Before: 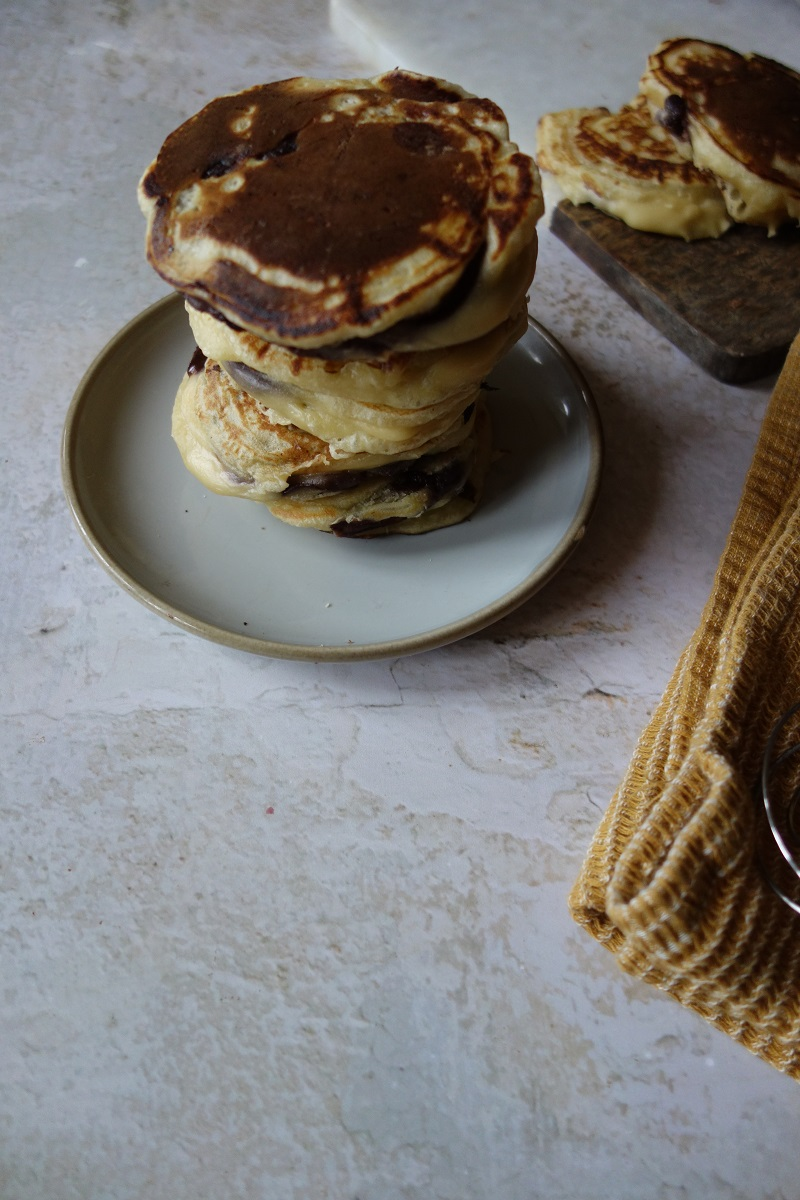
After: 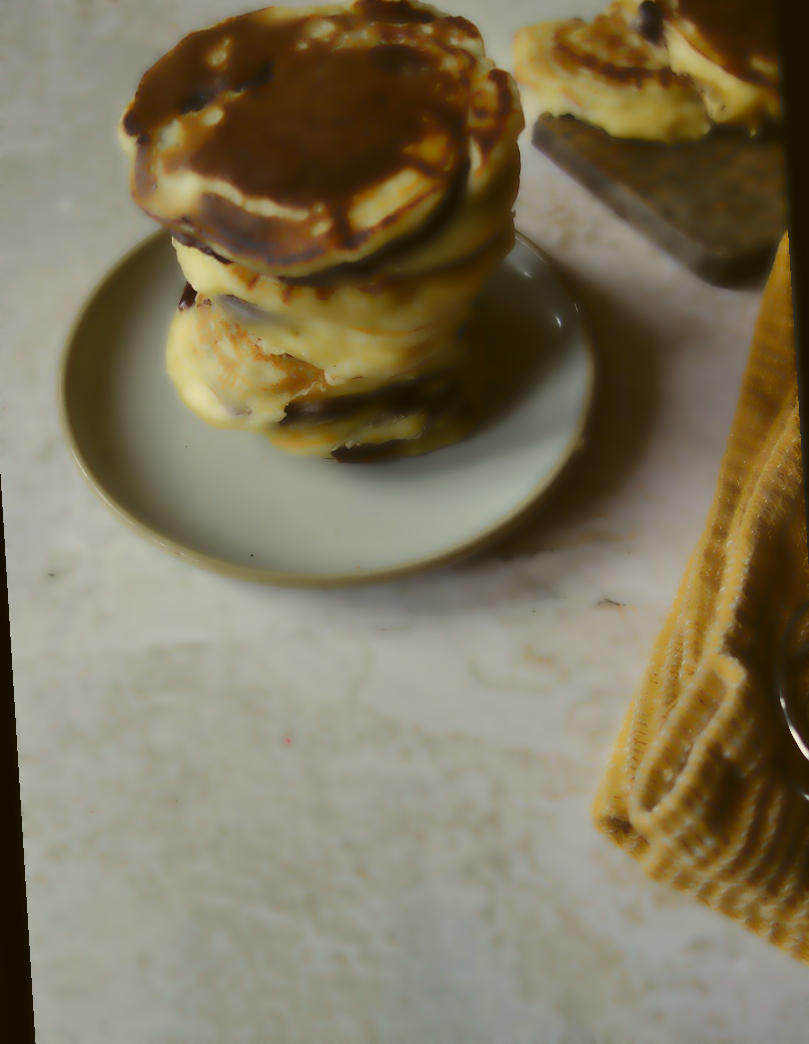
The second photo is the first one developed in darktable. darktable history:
color correction: highlights a* 1.39, highlights b* 17.83
color balance: lift [1.004, 1.002, 1.002, 0.998], gamma [1, 1.007, 1.002, 0.993], gain [1, 0.977, 1.013, 1.023], contrast -3.64%
shadows and highlights: highlights color adjustment 0%, low approximation 0.01, soften with gaussian
lowpass: radius 4, soften with bilateral filter, unbound 0
rotate and perspective: rotation -3.52°, crop left 0.036, crop right 0.964, crop top 0.081, crop bottom 0.919
